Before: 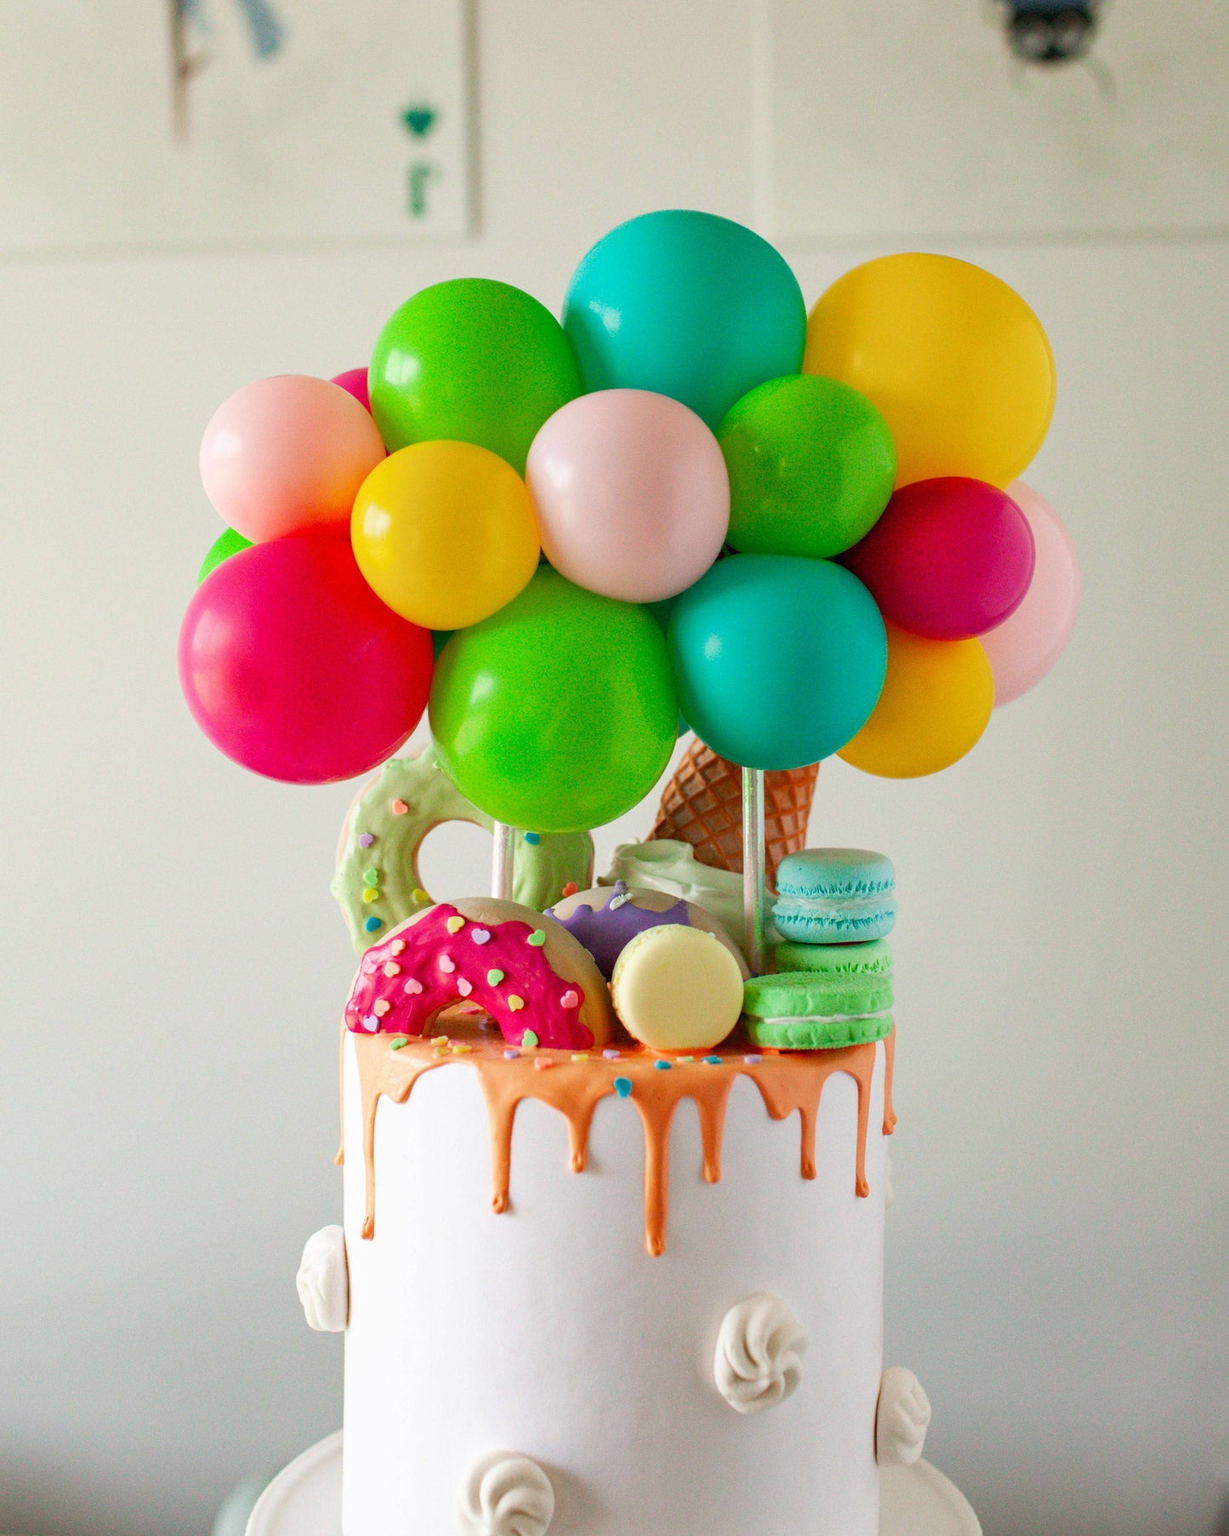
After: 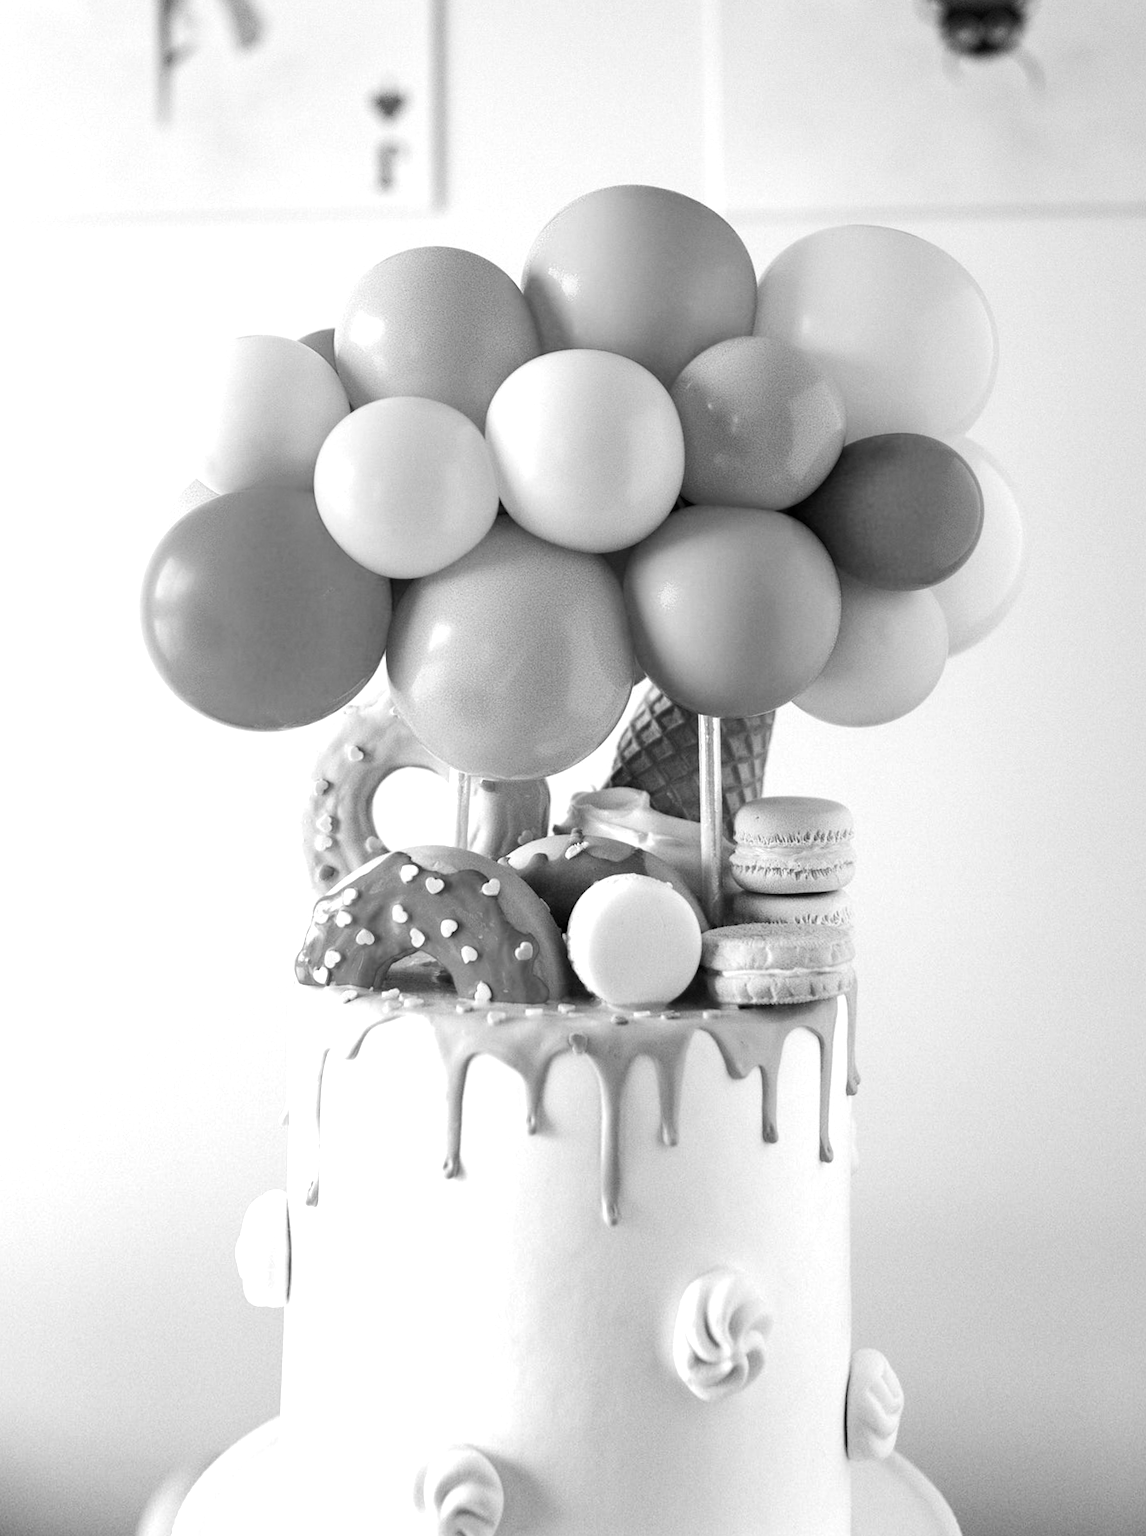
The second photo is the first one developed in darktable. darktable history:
rotate and perspective: rotation 0.215°, lens shift (vertical) -0.139, crop left 0.069, crop right 0.939, crop top 0.002, crop bottom 0.996
tone equalizer: -8 EV -0.75 EV, -7 EV -0.7 EV, -6 EV -0.6 EV, -5 EV -0.4 EV, -3 EV 0.4 EV, -2 EV 0.6 EV, -1 EV 0.7 EV, +0 EV 0.75 EV, edges refinement/feathering 500, mask exposure compensation -1.57 EV, preserve details no
monochrome: a 16.01, b -2.65, highlights 0.52
